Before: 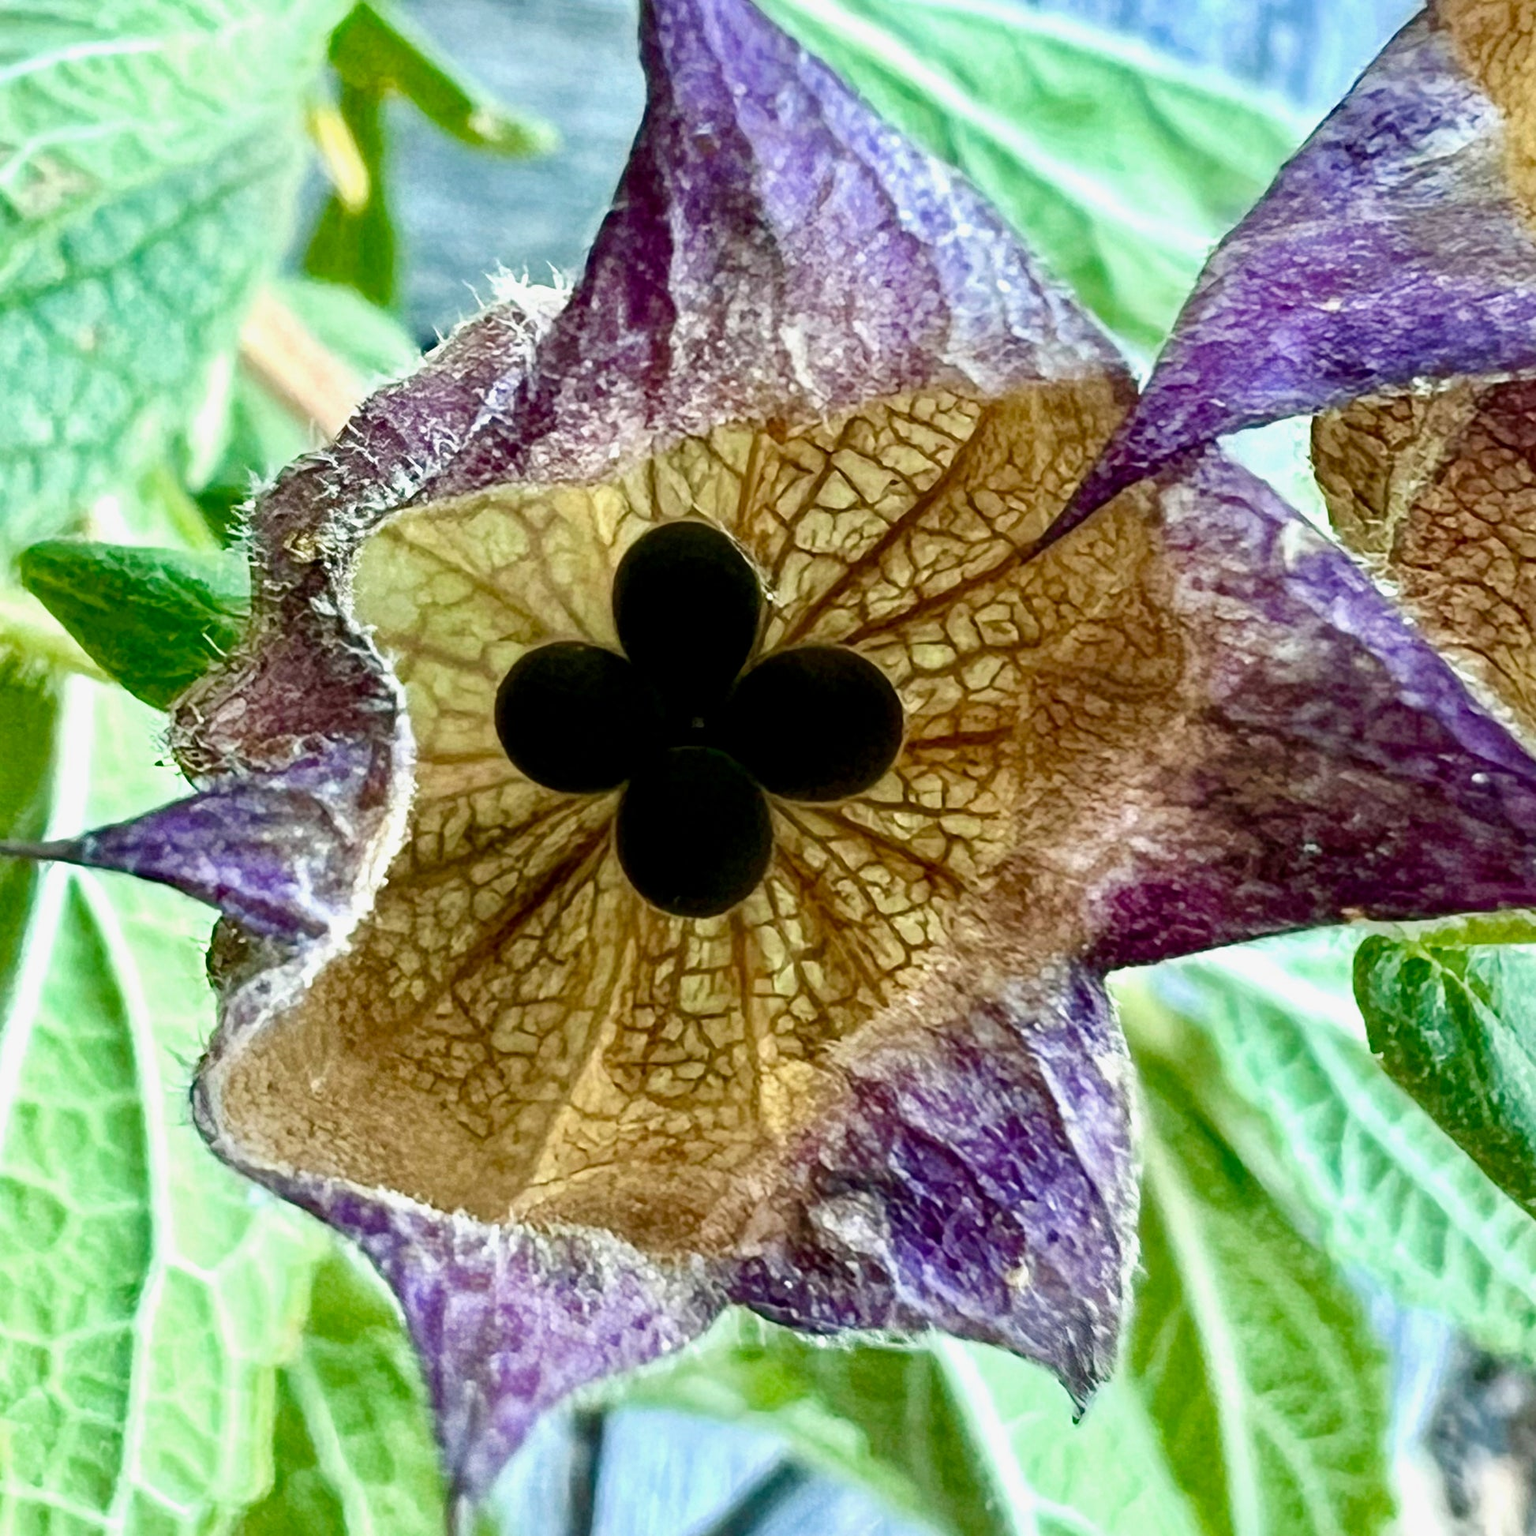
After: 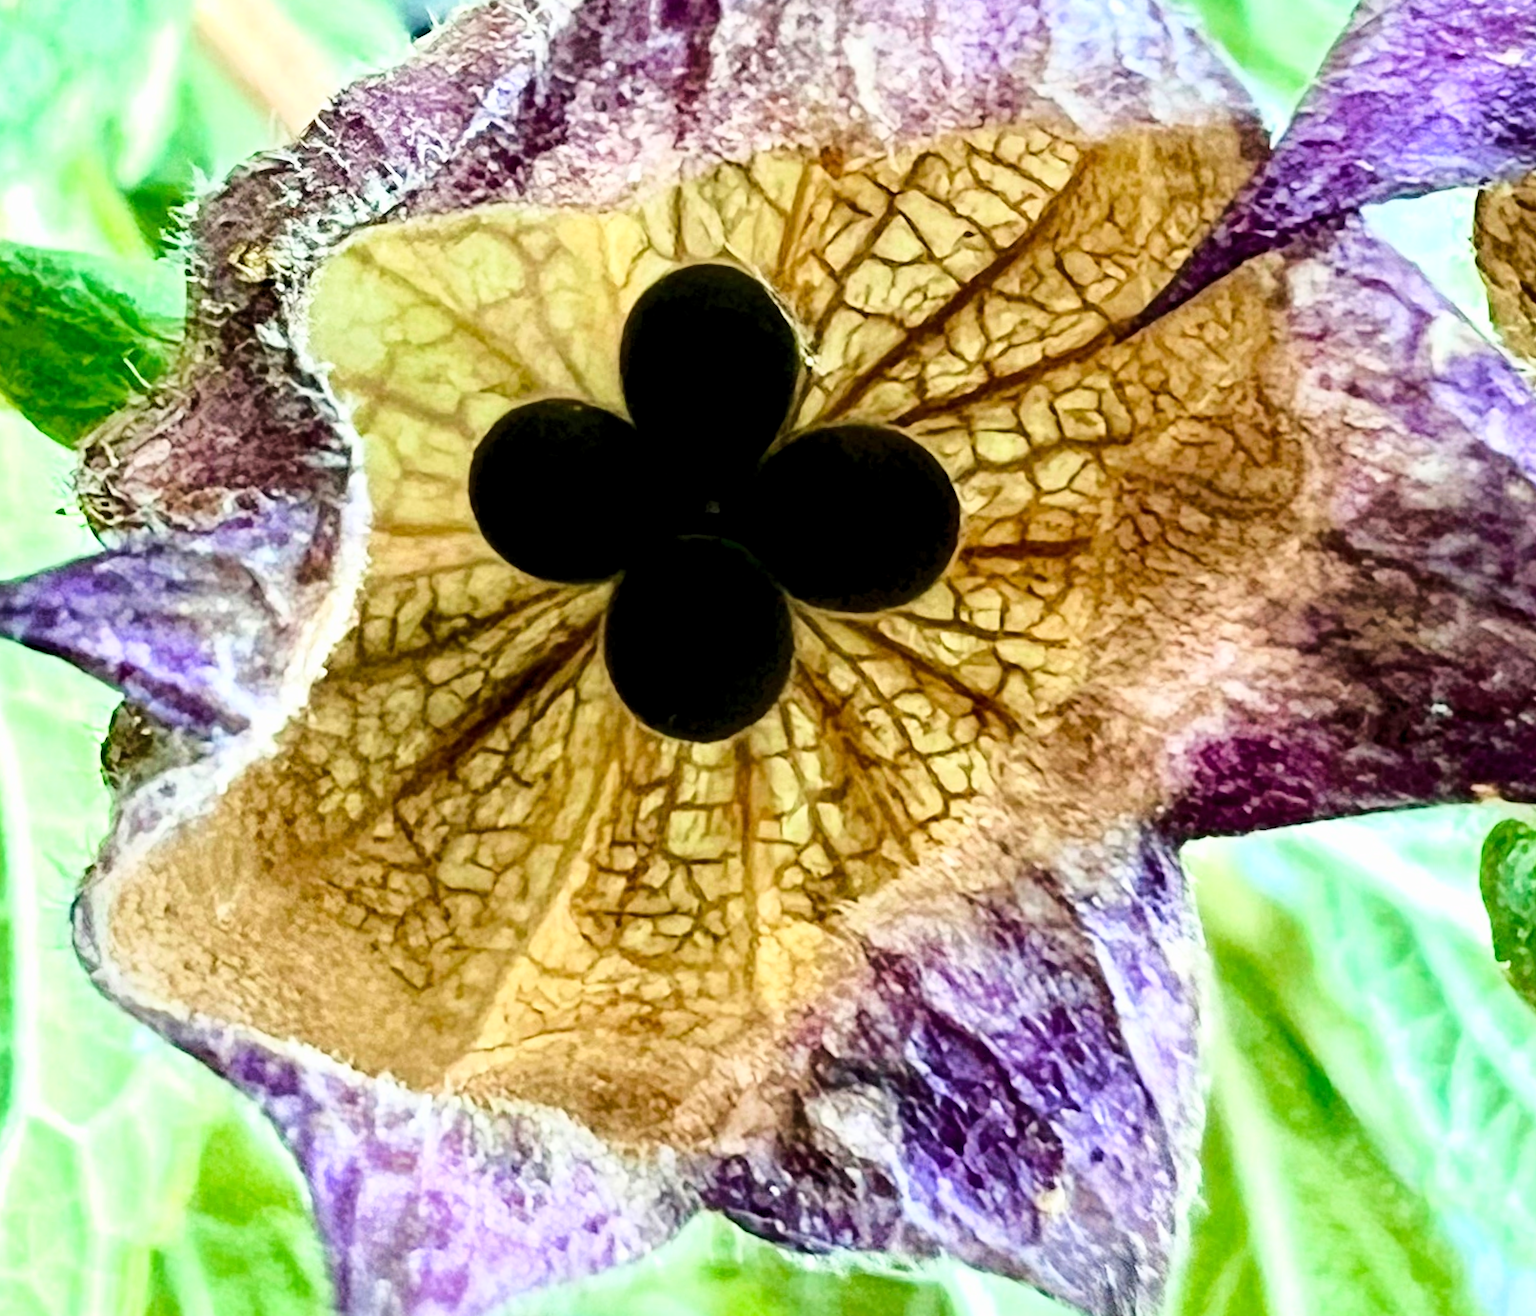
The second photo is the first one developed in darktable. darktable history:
crop and rotate: angle -3.96°, left 9.868%, top 21.318%, right 12.375%, bottom 12.065%
base curve: curves: ch0 [(0, 0) (0.028, 0.03) (0.121, 0.232) (0.46, 0.748) (0.859, 0.968) (1, 1)]
levels: white 99.92%, levels [0.018, 0.493, 1]
